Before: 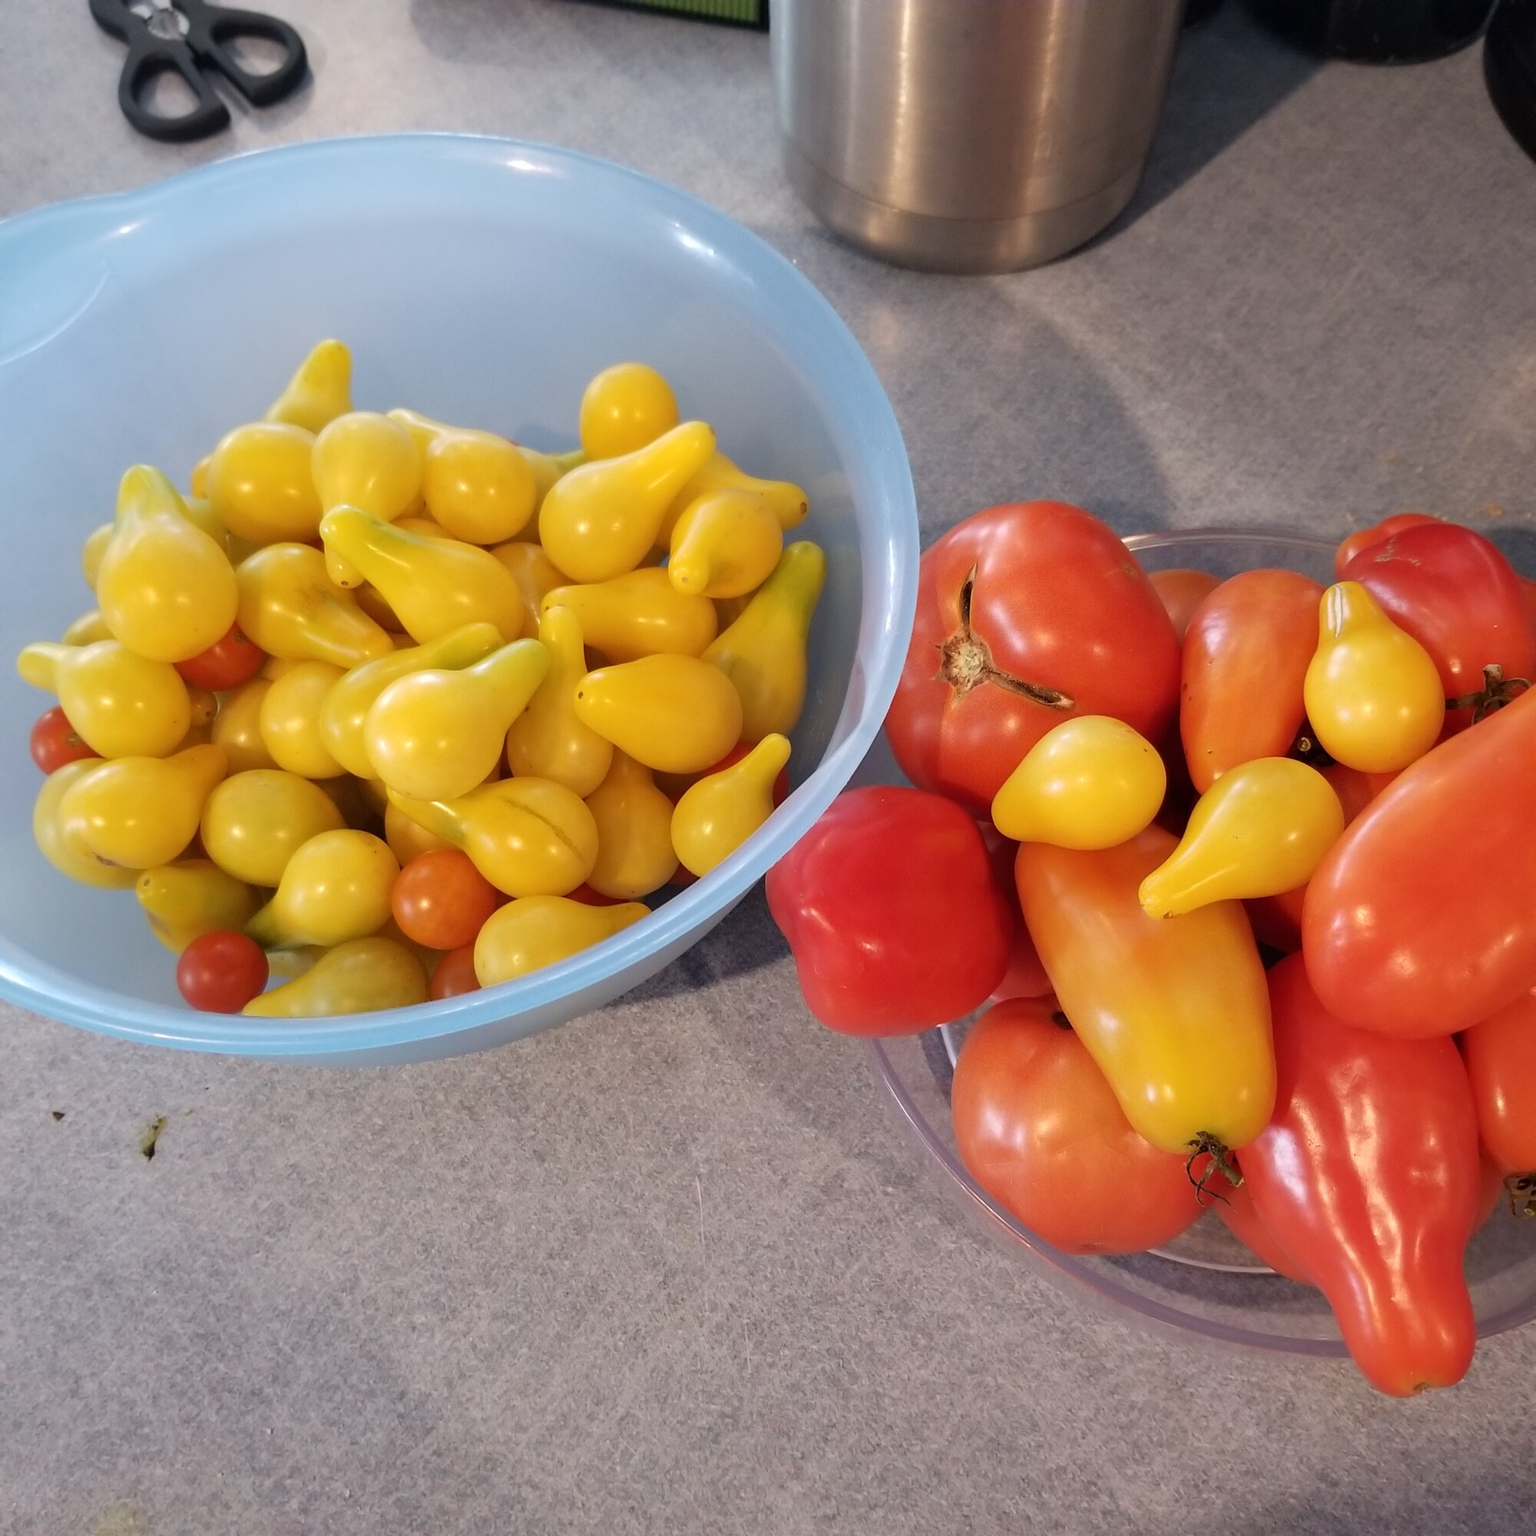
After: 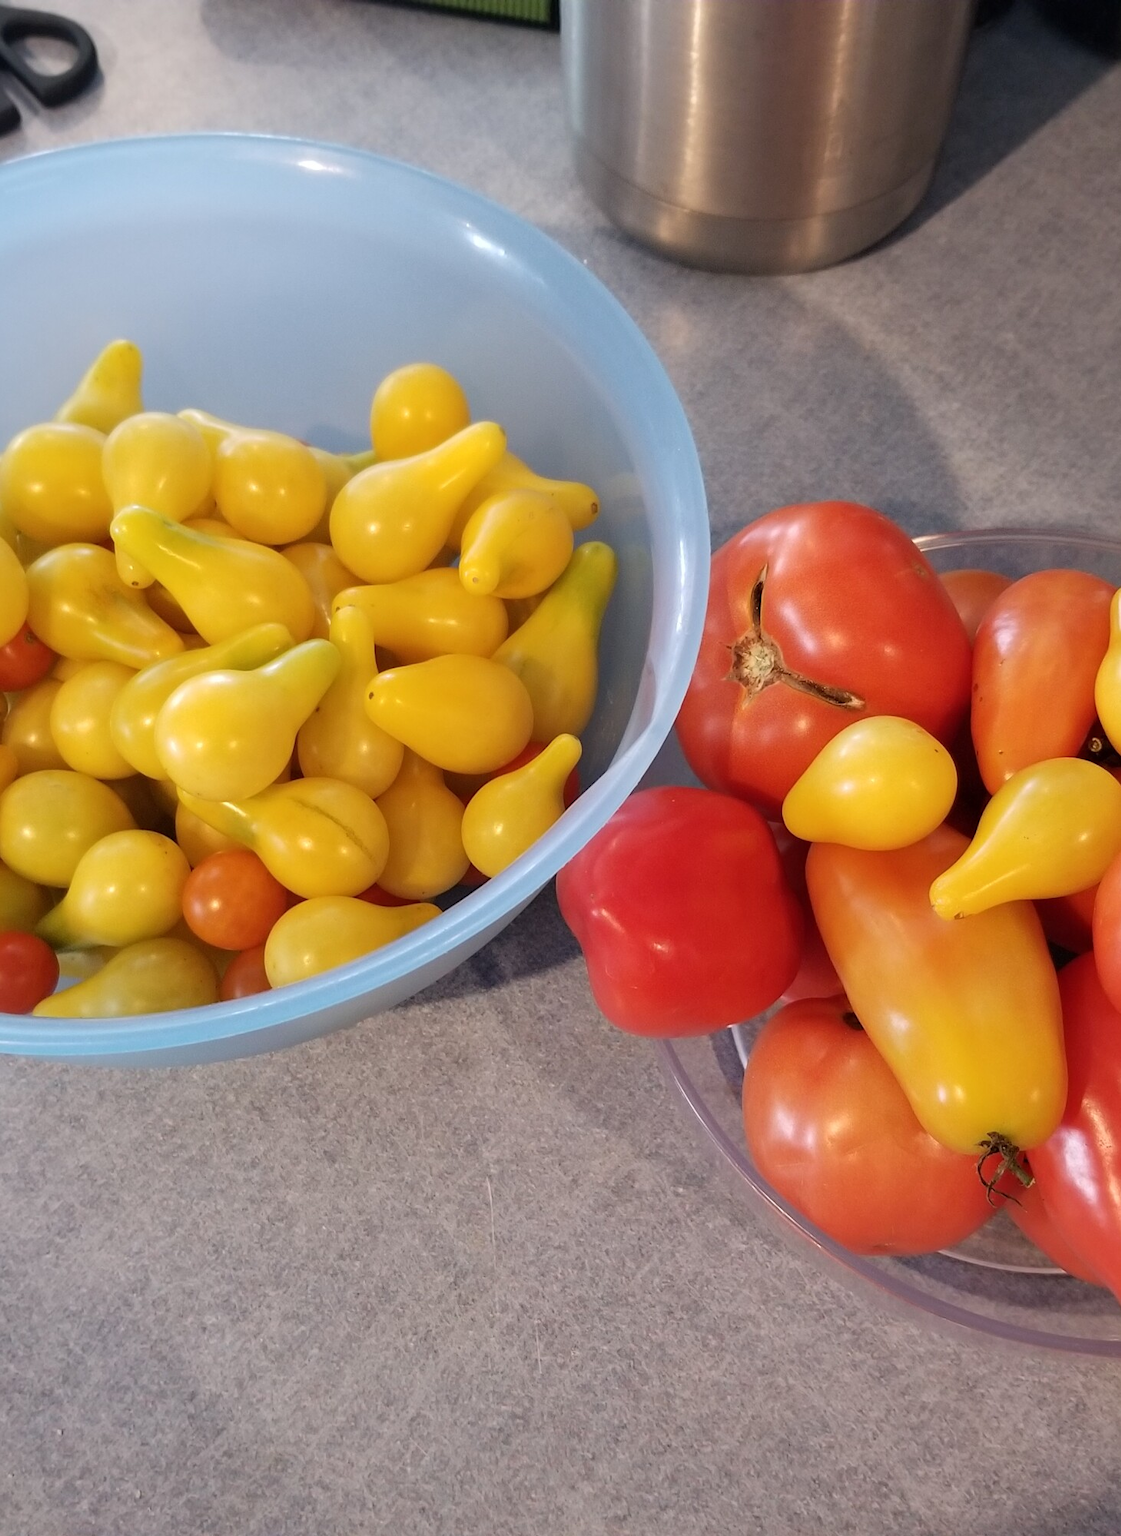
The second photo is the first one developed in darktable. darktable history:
crop: left 13.681%, right 13.281%
